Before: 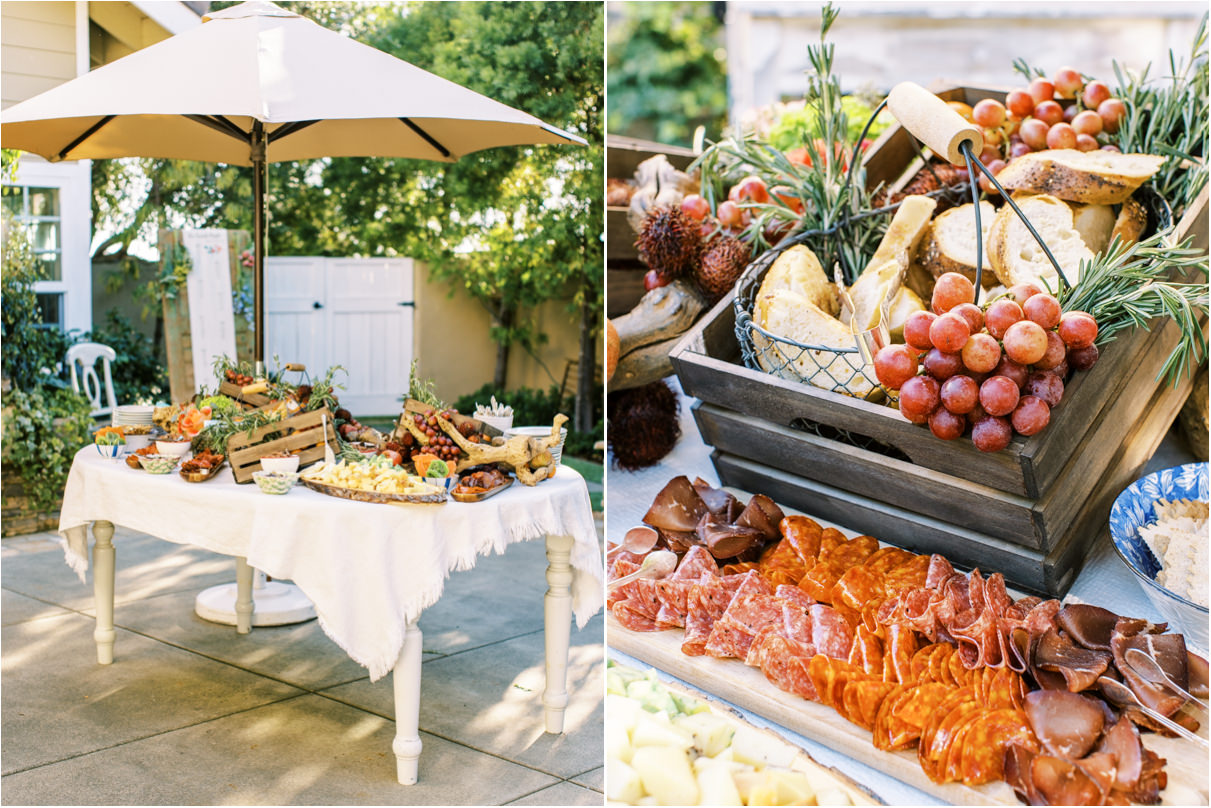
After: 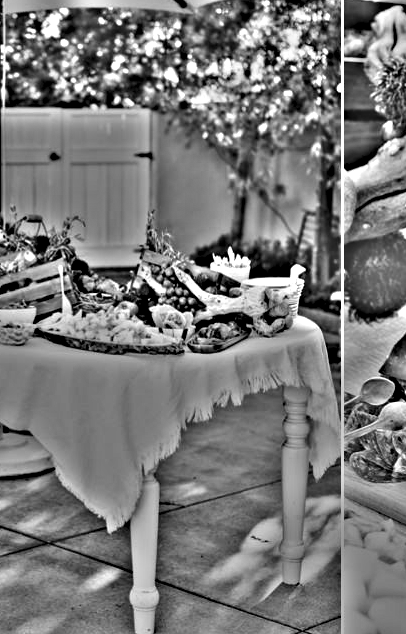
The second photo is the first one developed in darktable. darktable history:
crop and rotate: left 21.77%, top 18.528%, right 44.676%, bottom 2.997%
highpass: on, module defaults
